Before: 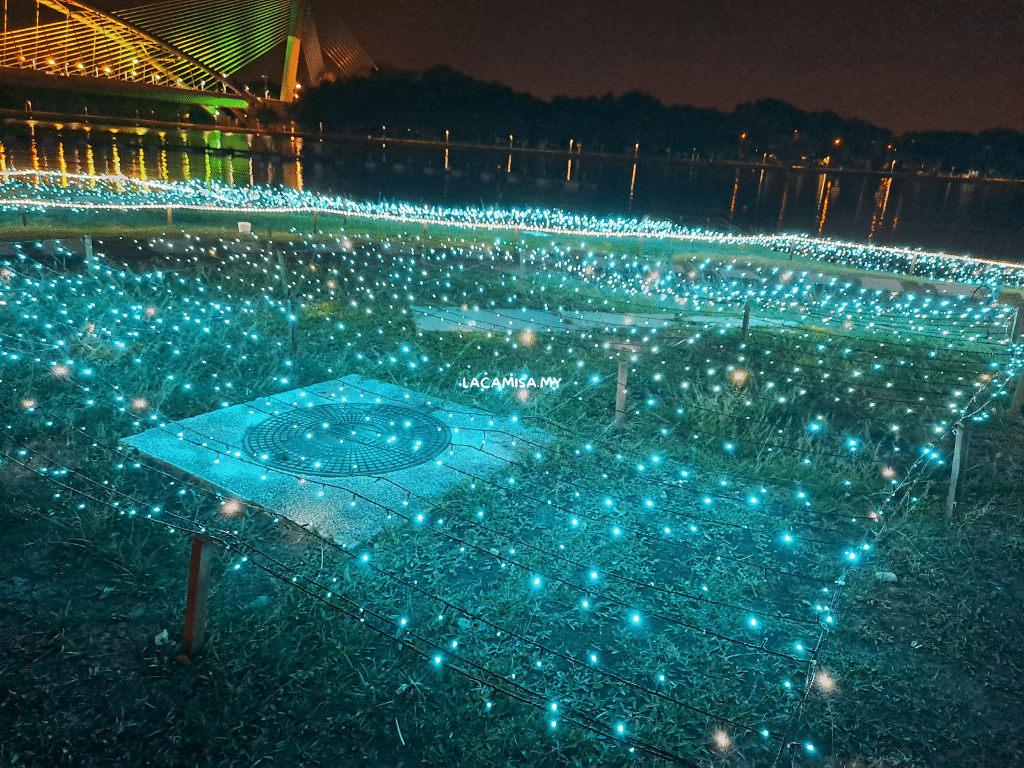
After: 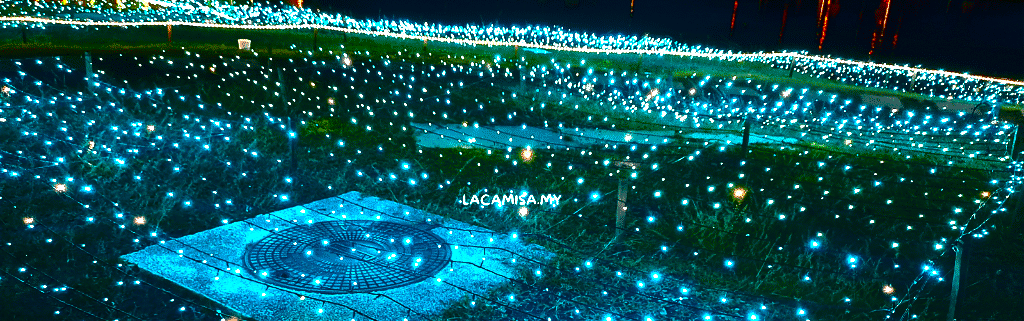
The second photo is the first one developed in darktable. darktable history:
exposure: black level correction 0, exposure 0.7 EV, compensate highlight preservation false
crop and rotate: top 23.84%, bottom 34.294%
contrast brightness saturation: brightness -1, saturation 1
